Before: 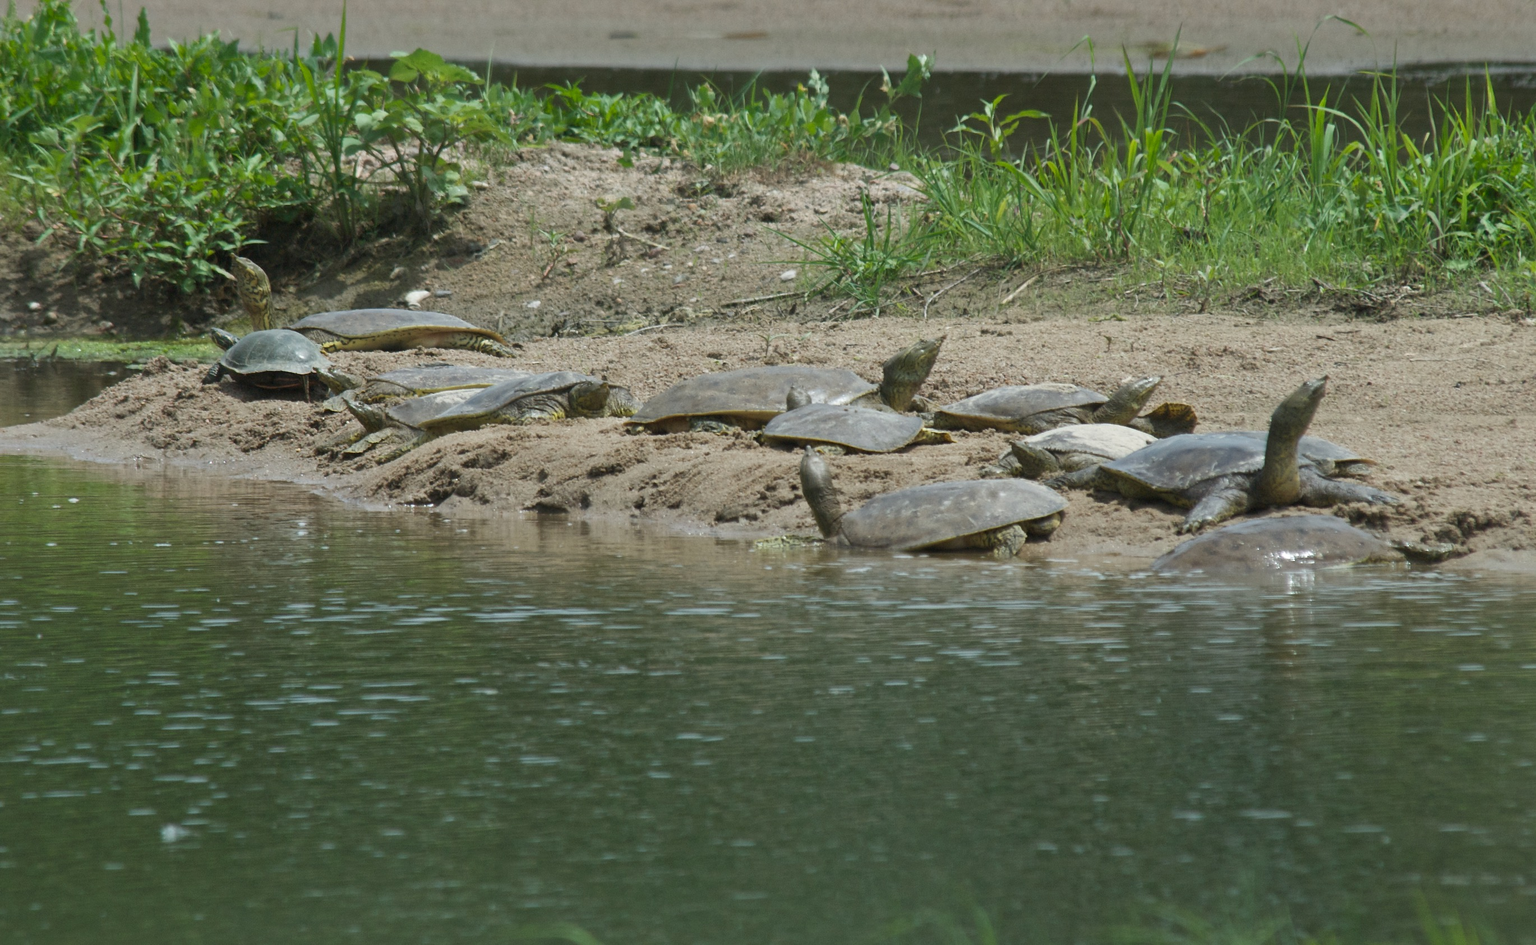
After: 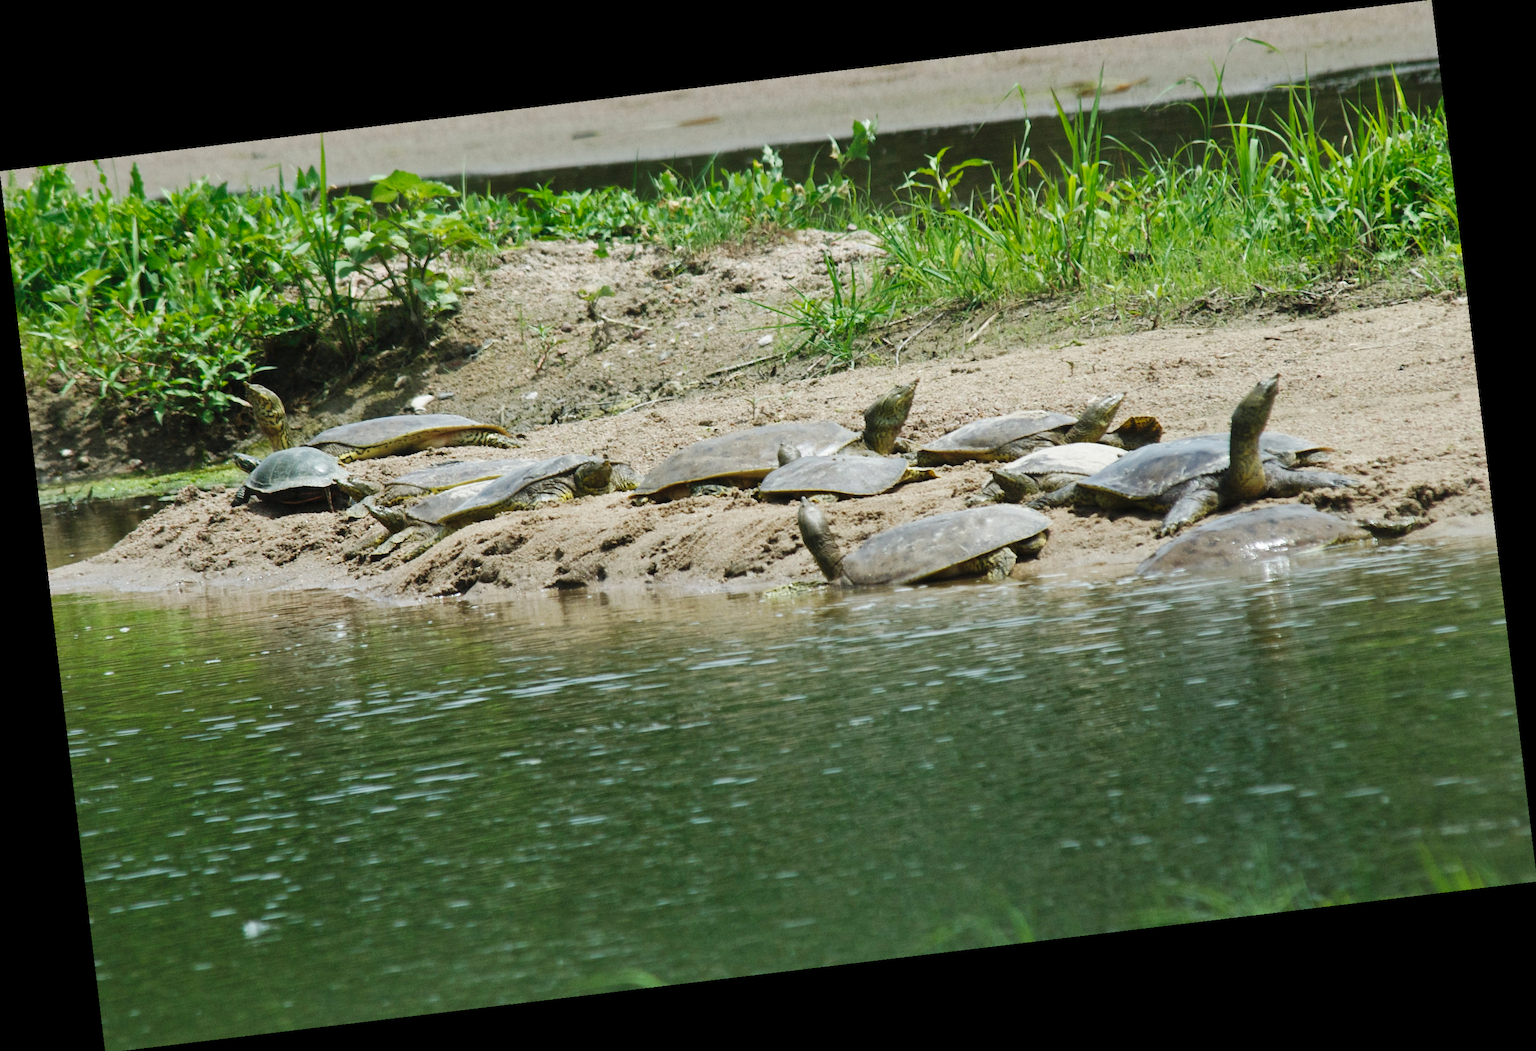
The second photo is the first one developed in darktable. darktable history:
base curve: curves: ch0 [(0, 0) (0.036, 0.025) (0.121, 0.166) (0.206, 0.329) (0.605, 0.79) (1, 1)], preserve colors none
rotate and perspective: rotation -6.83°, automatic cropping off
